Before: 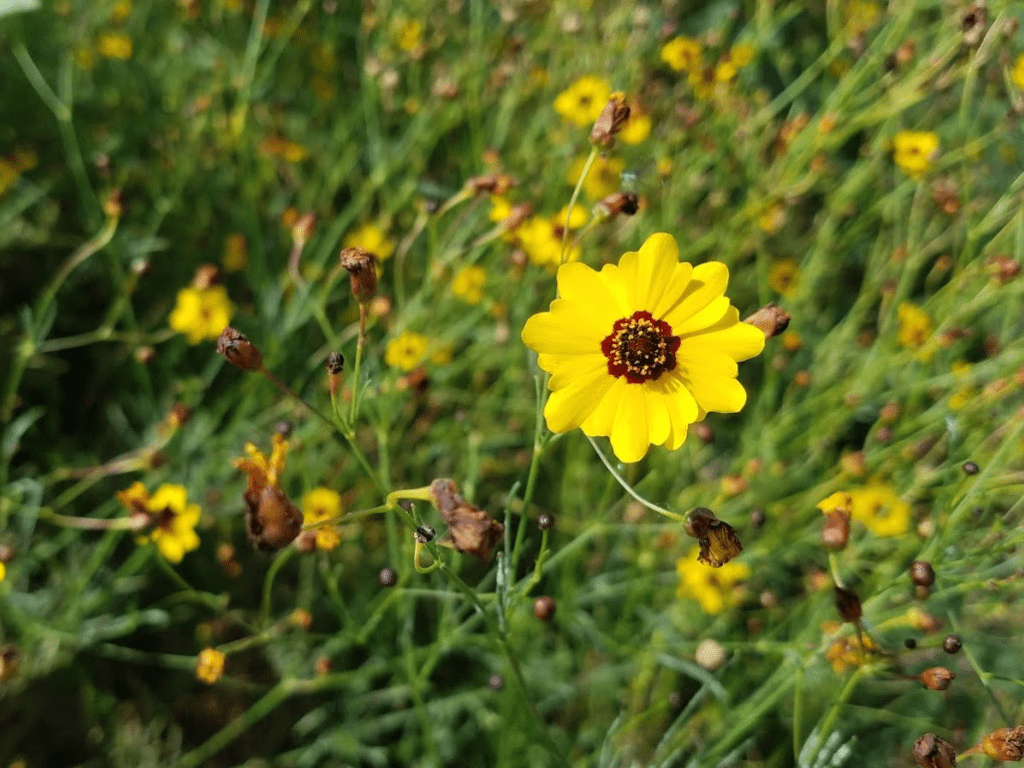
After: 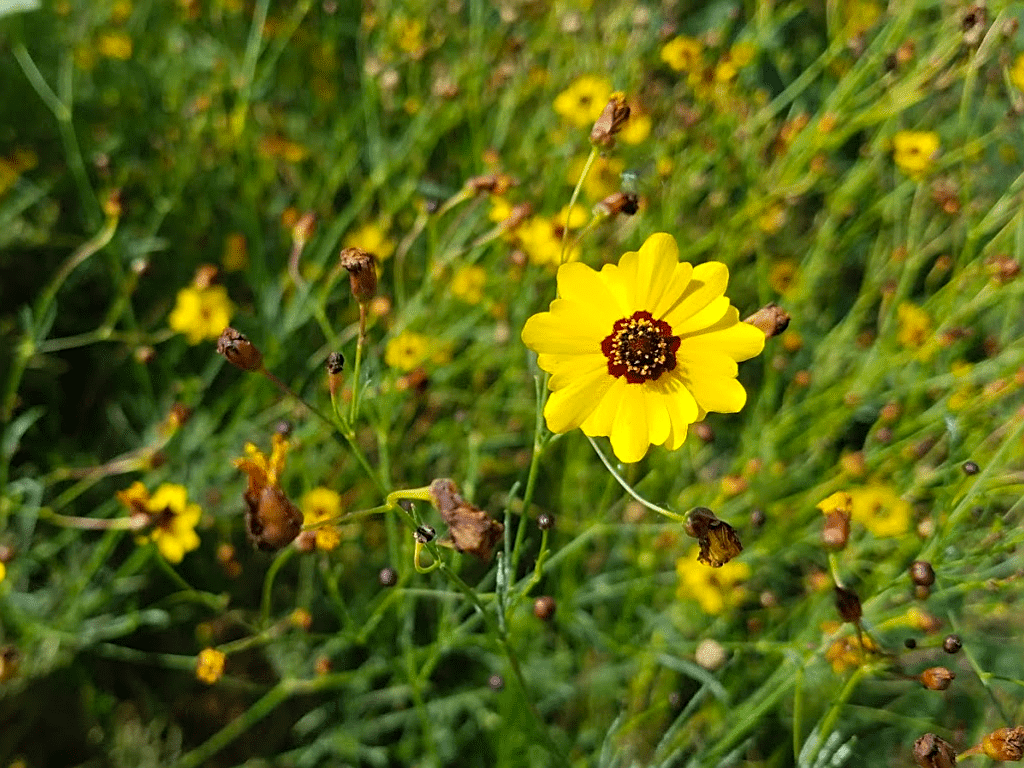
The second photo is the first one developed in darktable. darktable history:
color balance rgb: power › hue 61.03°, linear chroma grading › global chroma 15.124%, perceptual saturation grading › global saturation 0.093%
sharpen: amount 0.489
